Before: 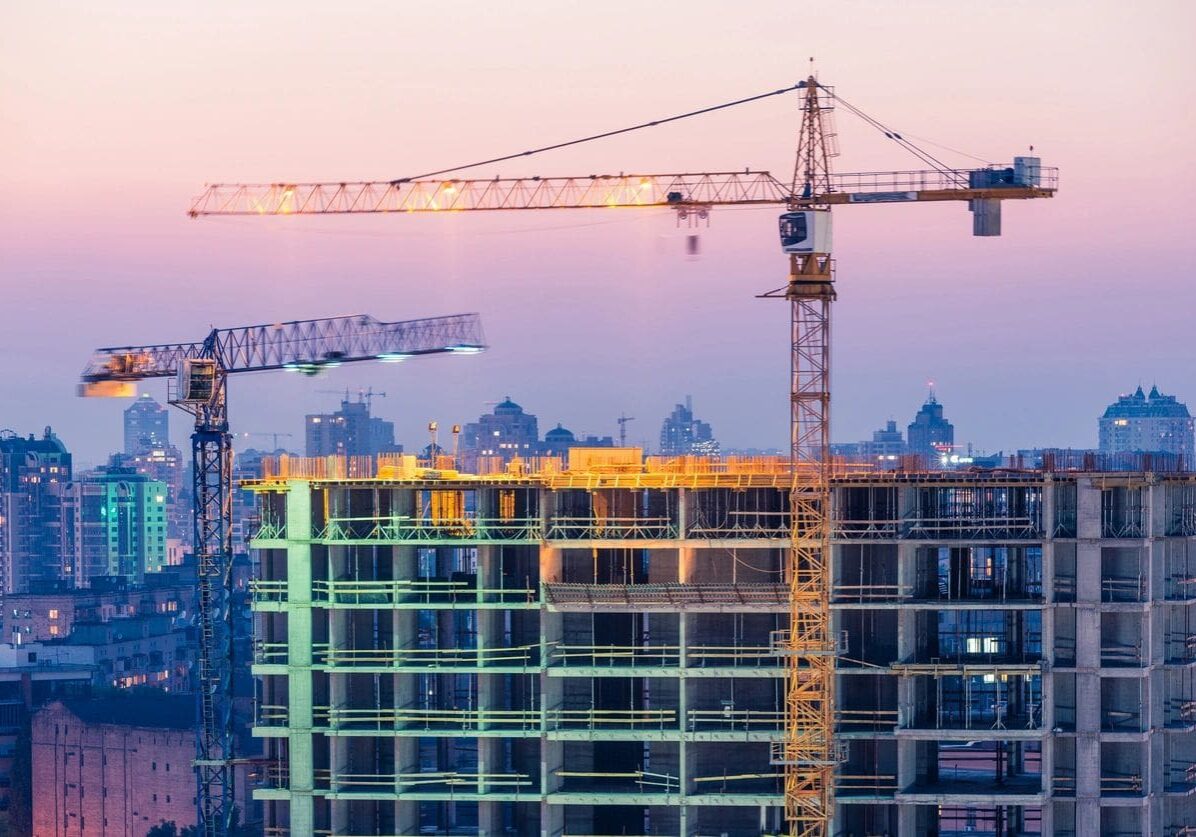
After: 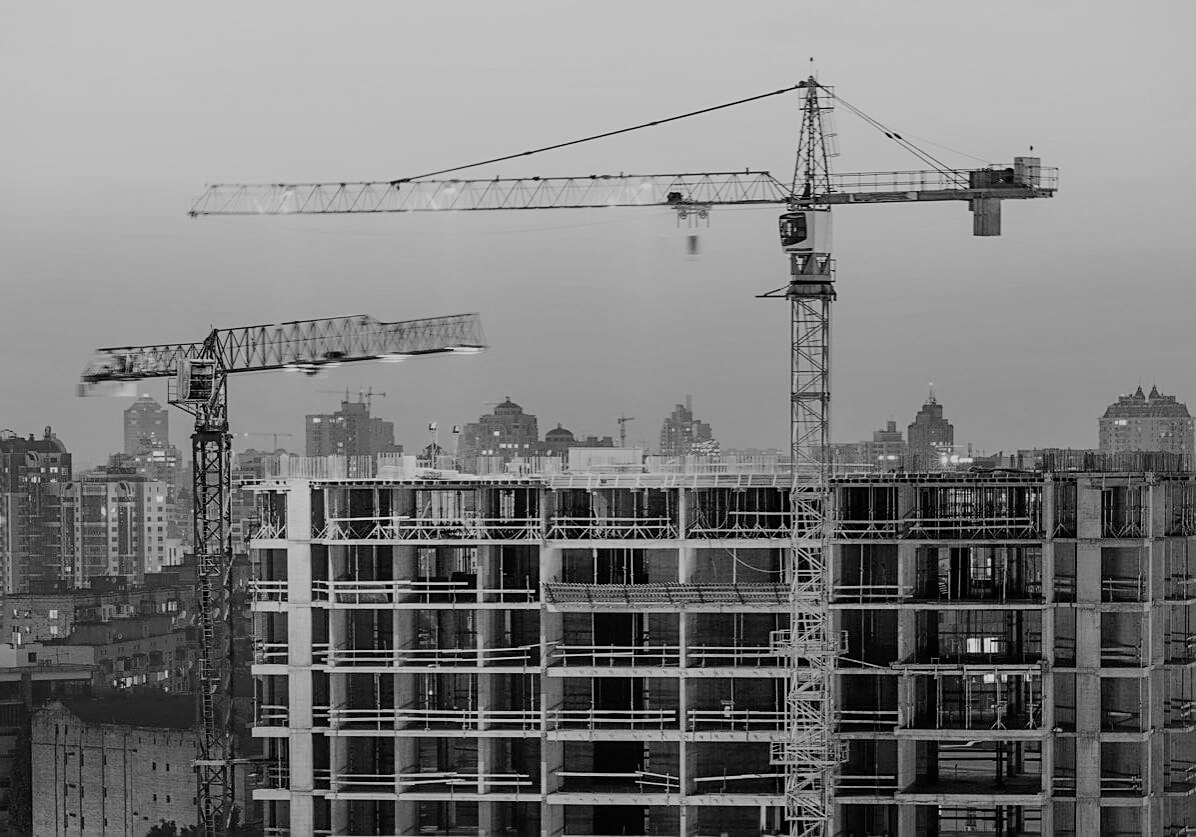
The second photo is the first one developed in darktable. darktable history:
monochrome: a 32, b 64, size 2.3, highlights 1
filmic rgb: black relative exposure -6.98 EV, white relative exposure 5.63 EV, hardness 2.86
color correction: highlights a* 3.22, highlights b* 1.93, saturation 1.19
sharpen: on, module defaults
